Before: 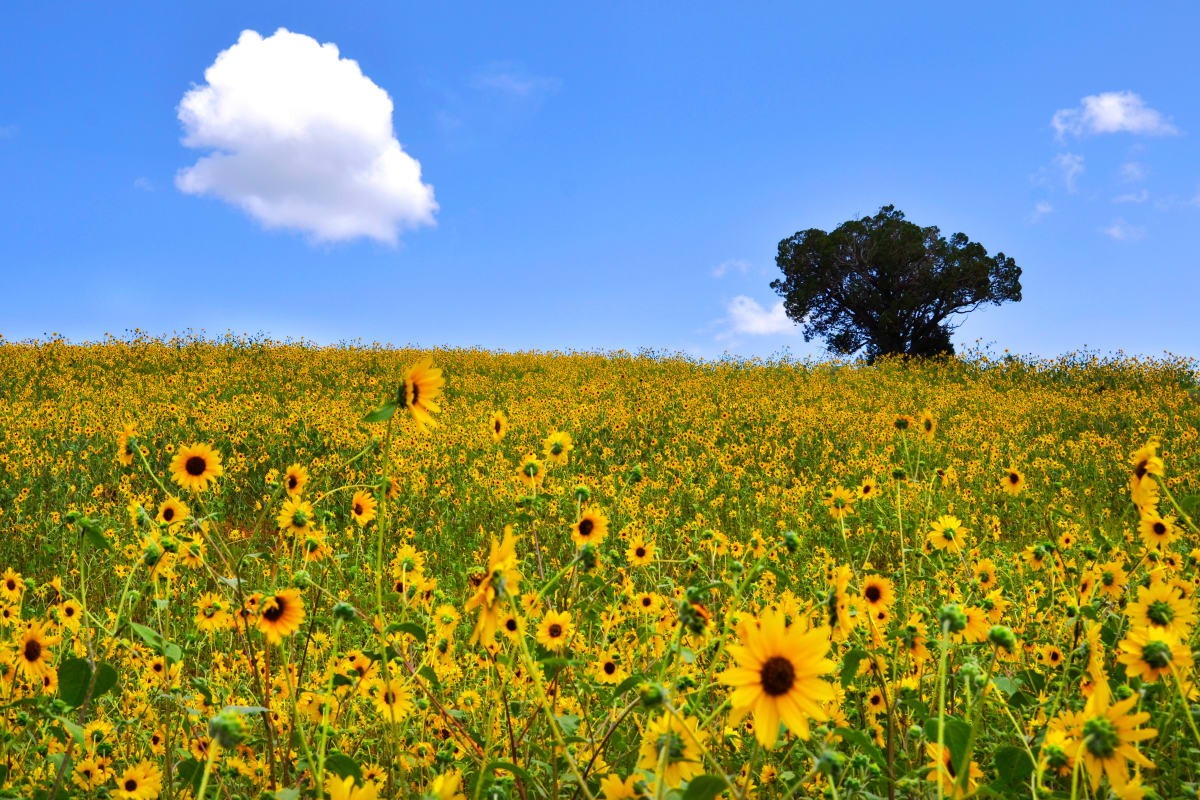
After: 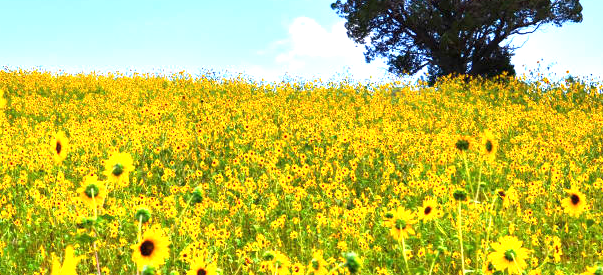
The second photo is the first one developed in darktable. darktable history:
exposure: black level correction 0, exposure 1.2 EV, compensate highlight preservation false
crop: left 36.638%, top 34.897%, right 13.085%, bottom 30.674%
